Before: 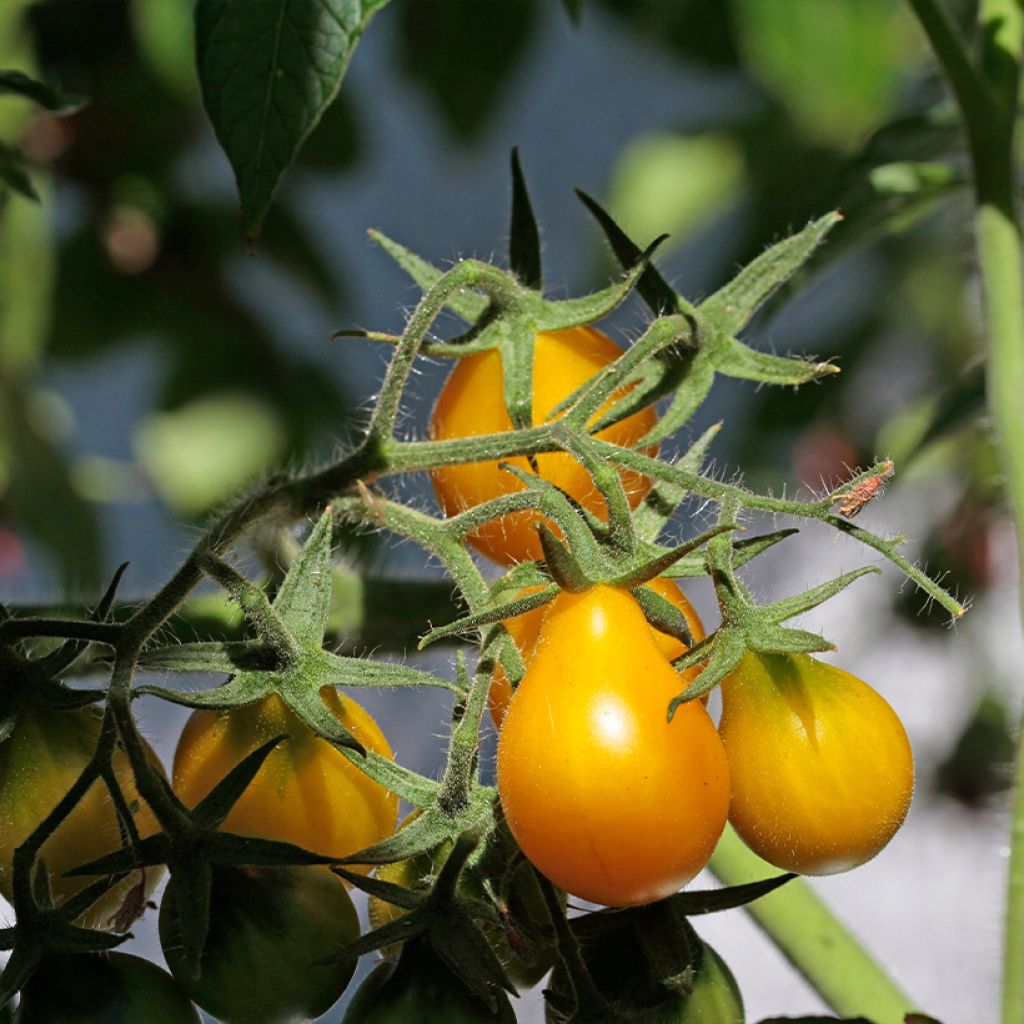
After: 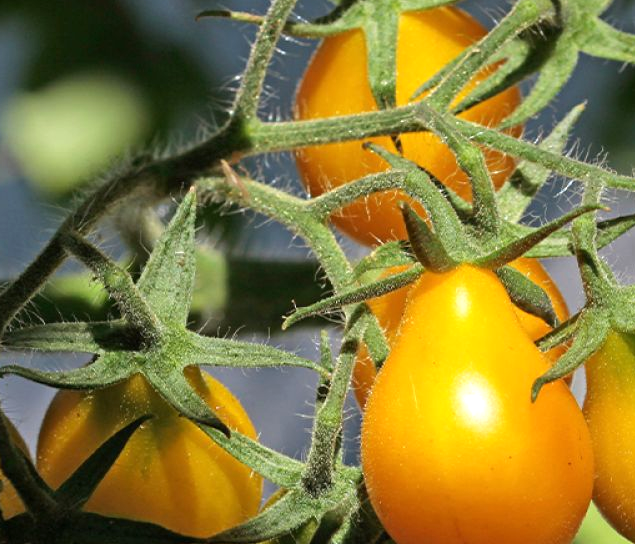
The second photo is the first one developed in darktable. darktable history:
crop: left 13.312%, top 31.28%, right 24.627%, bottom 15.582%
exposure: black level correction 0, exposure 0.3 EV, compensate highlight preservation false
